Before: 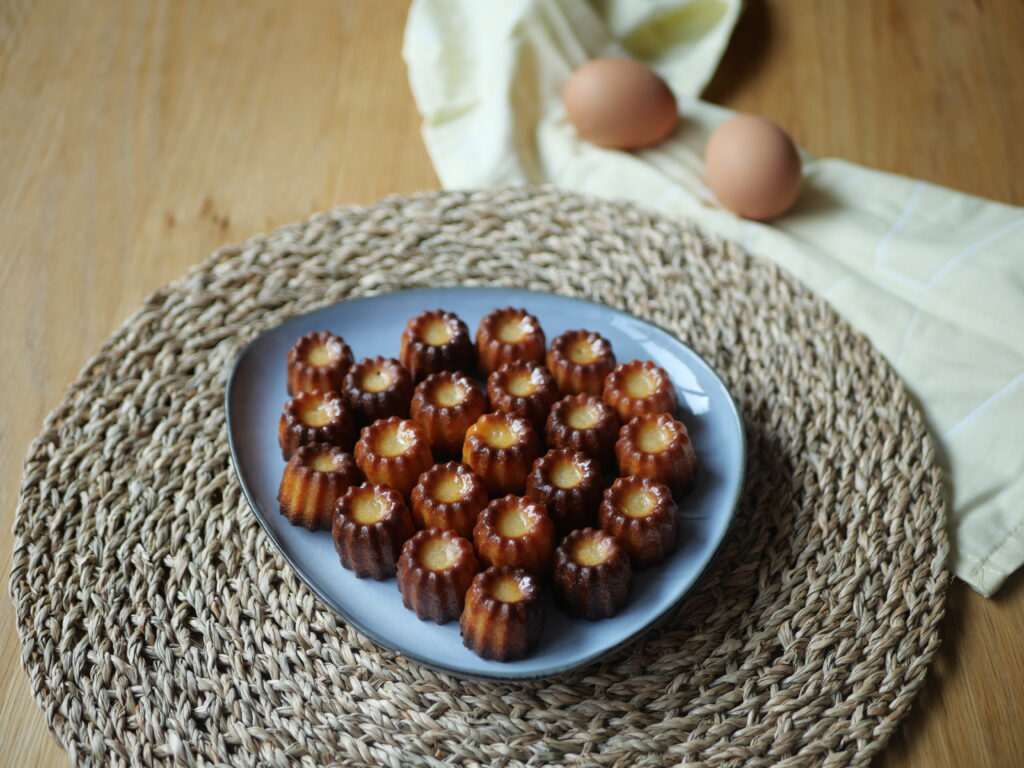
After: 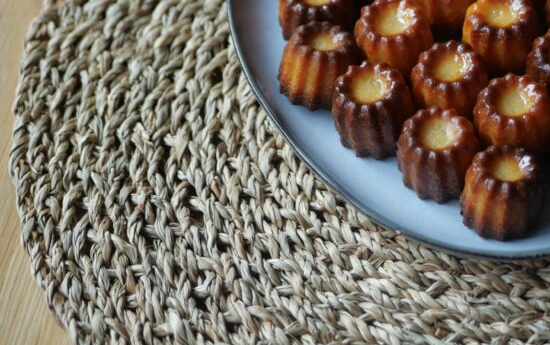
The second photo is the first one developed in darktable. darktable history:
crop and rotate: top 54.853%, right 46.259%, bottom 0.149%
